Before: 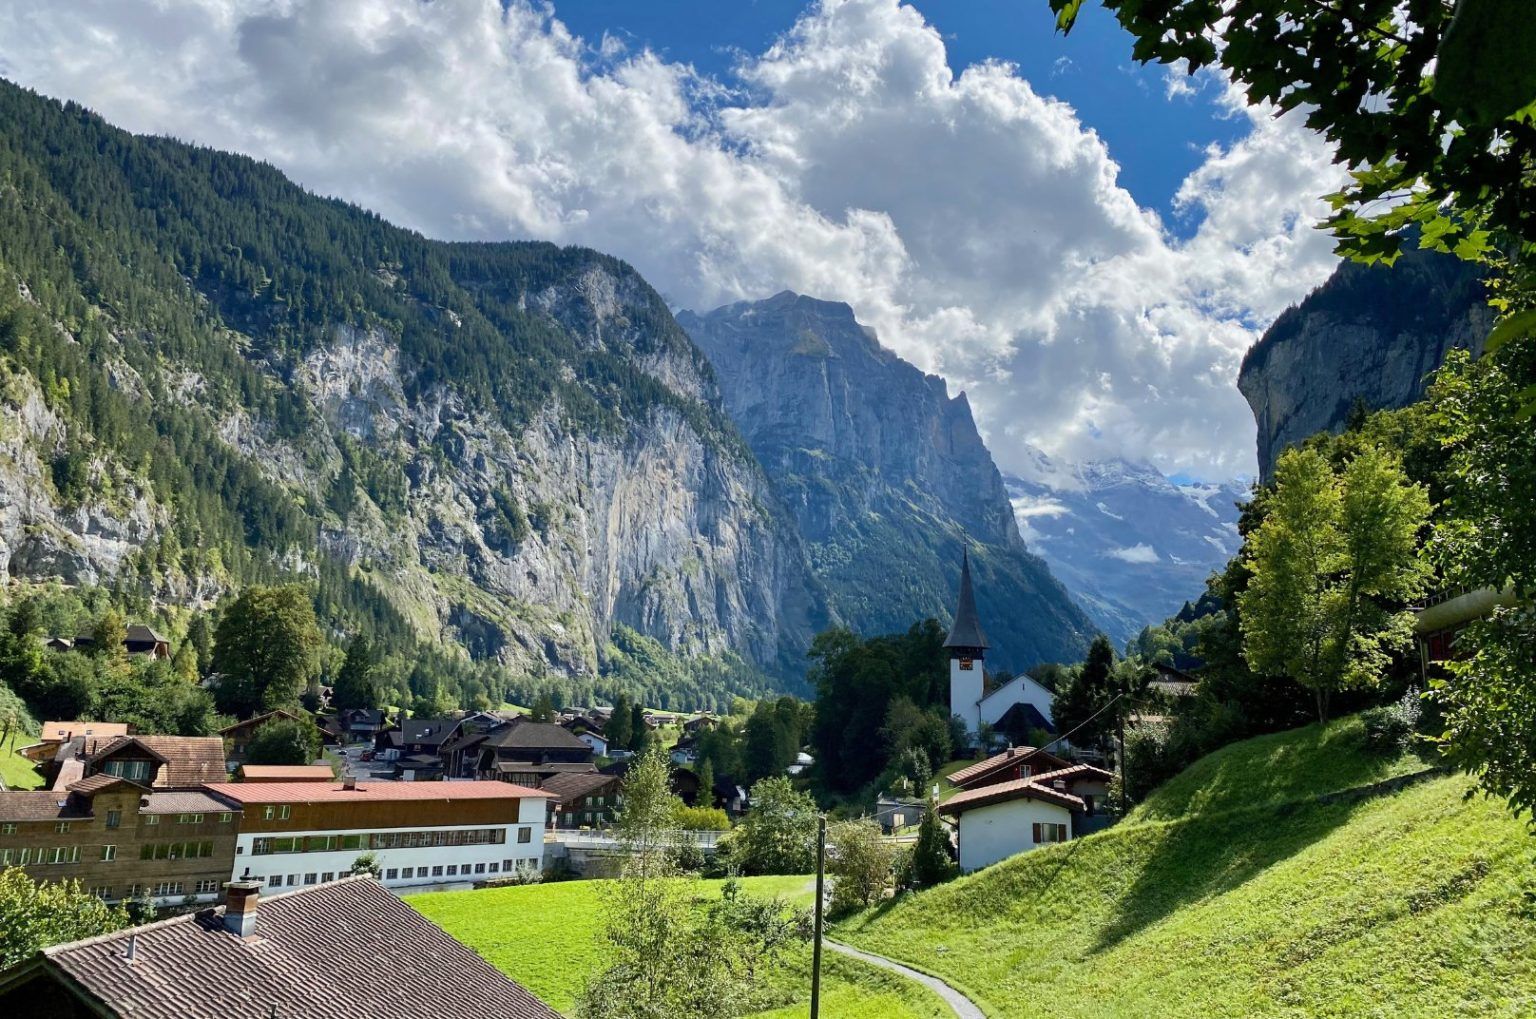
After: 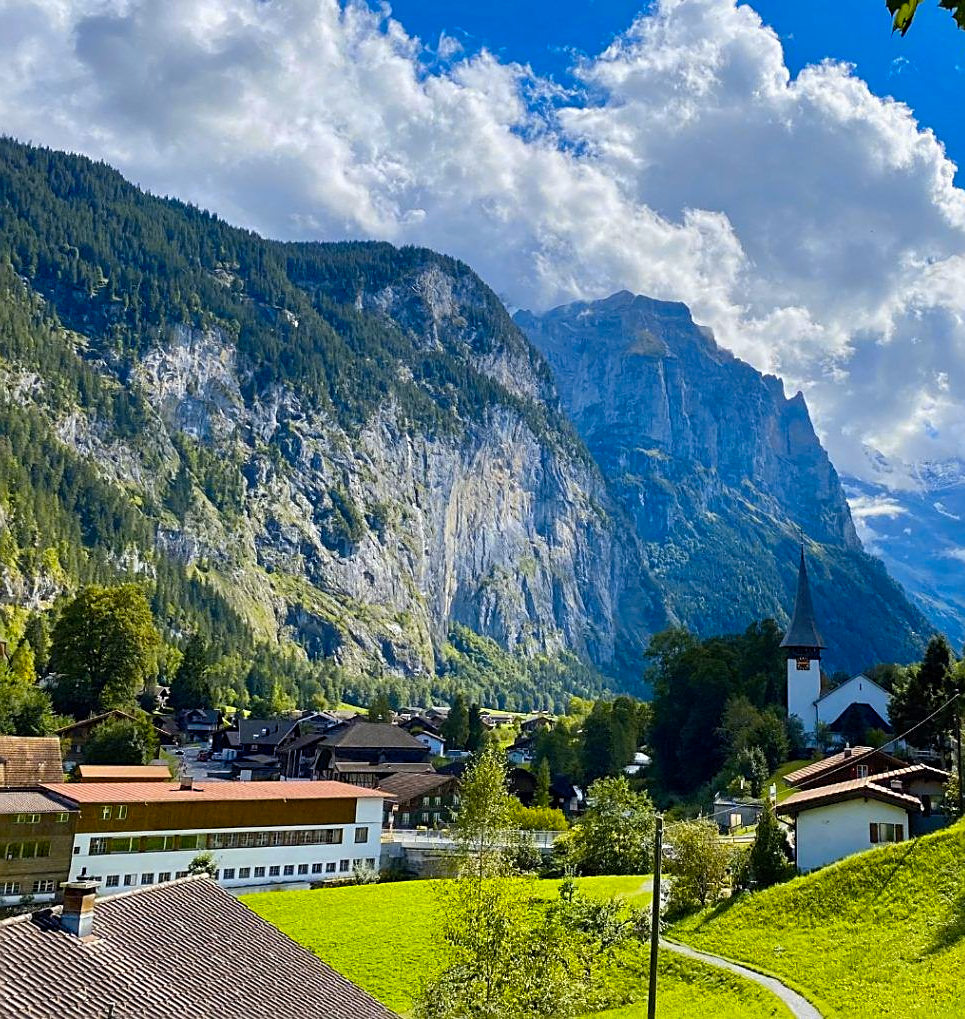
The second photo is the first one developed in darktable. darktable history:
sharpen: on, module defaults
crop: left 10.644%, right 26.528%
color balance rgb: linear chroma grading › global chroma 15%, perceptual saturation grading › global saturation 30%
color contrast: green-magenta contrast 0.8, blue-yellow contrast 1.1, unbound 0
